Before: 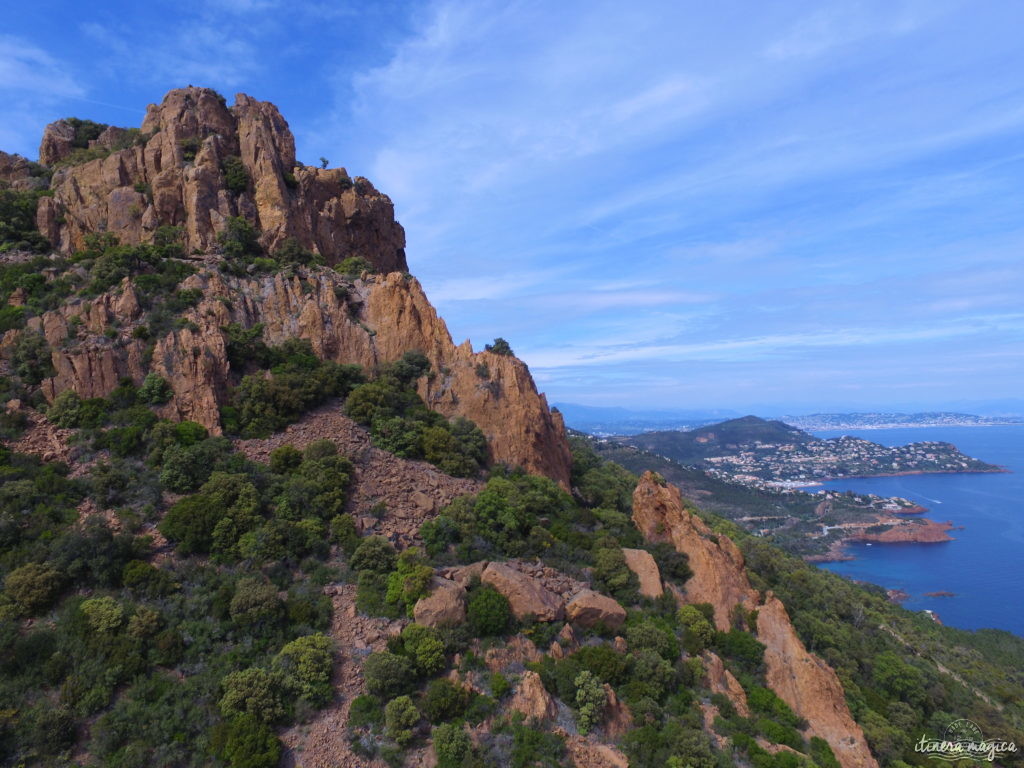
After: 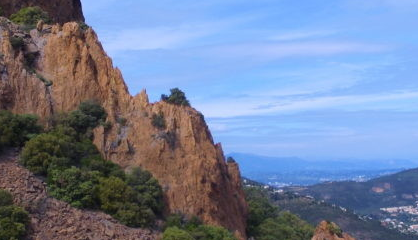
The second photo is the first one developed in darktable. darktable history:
crop: left 31.67%, top 32.654%, right 27.468%, bottom 36.018%
